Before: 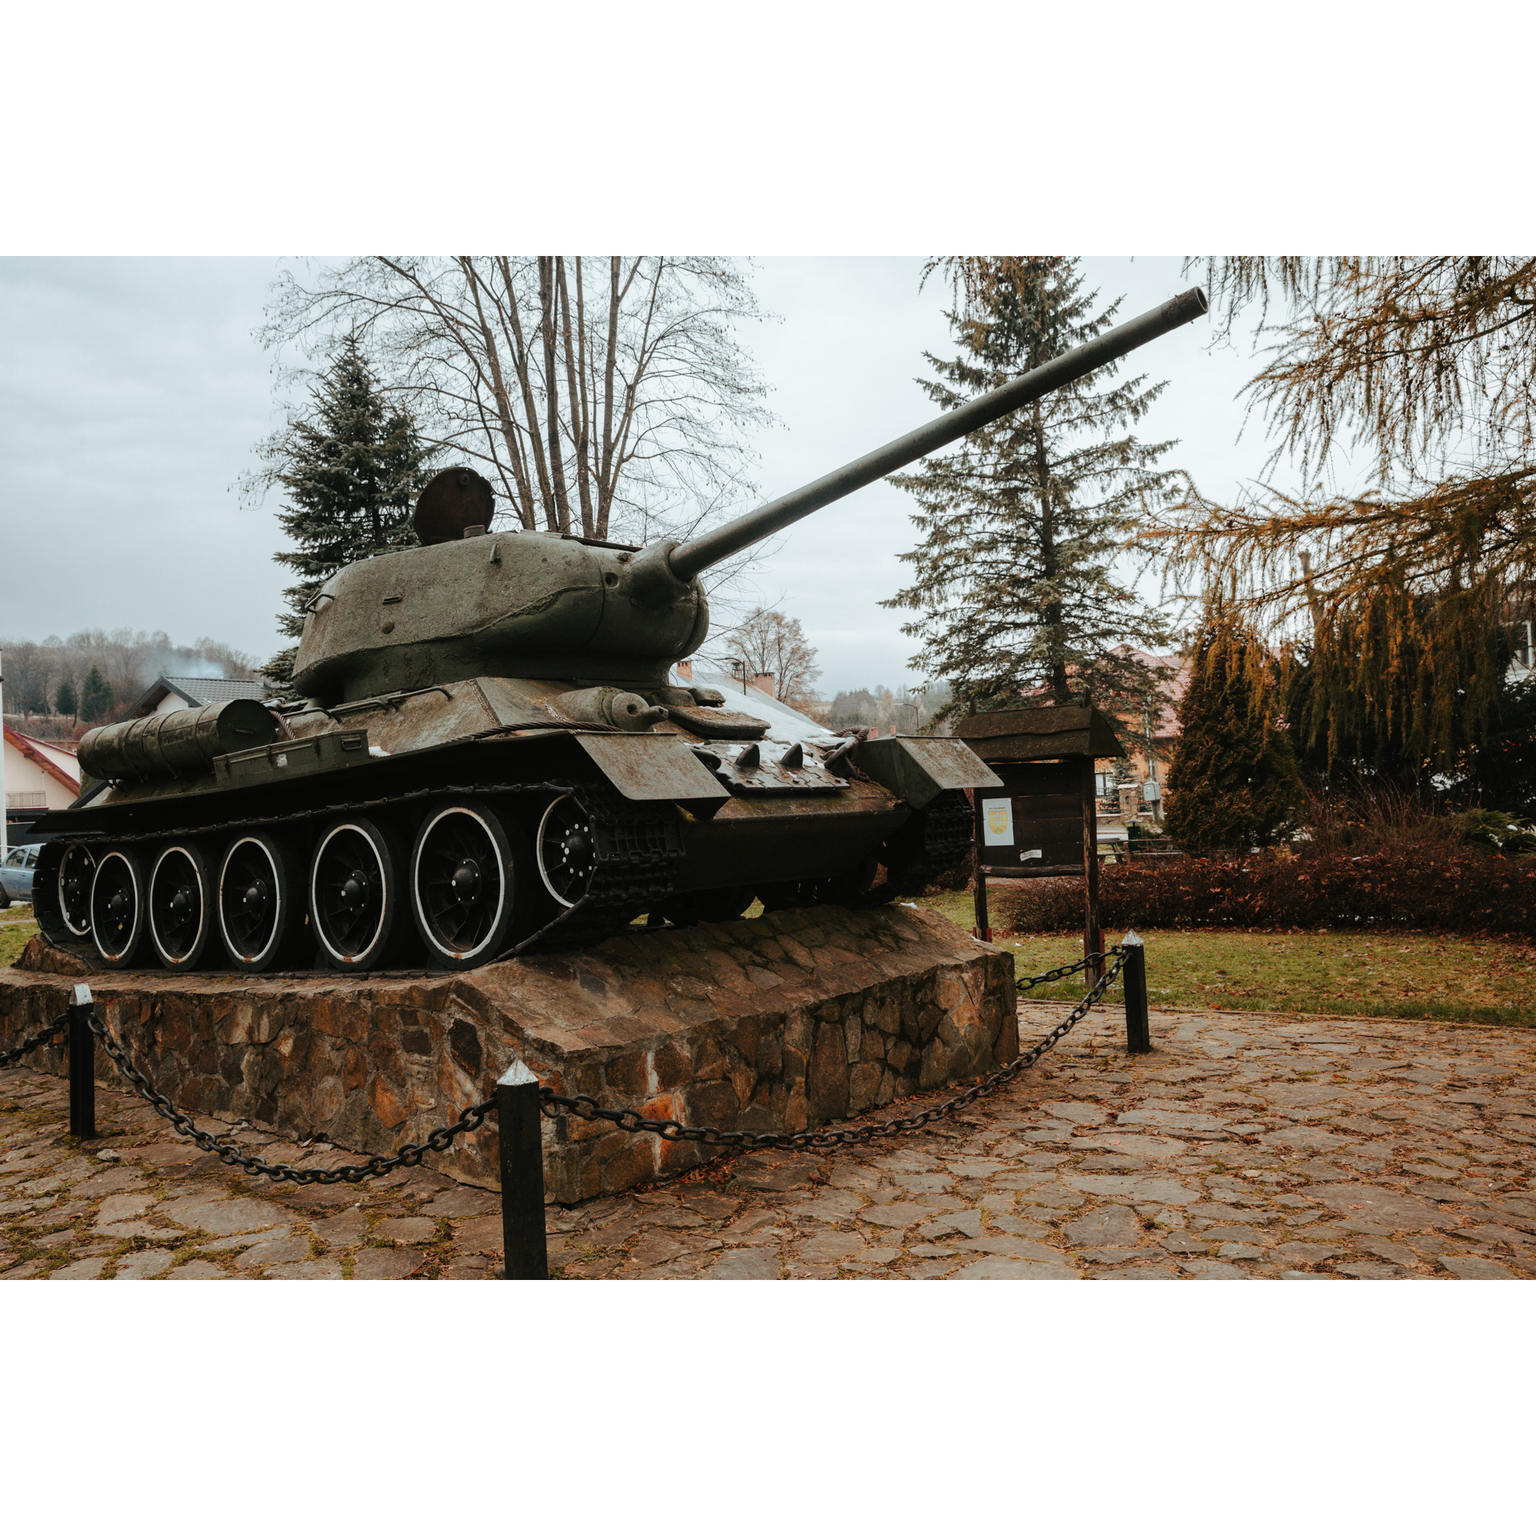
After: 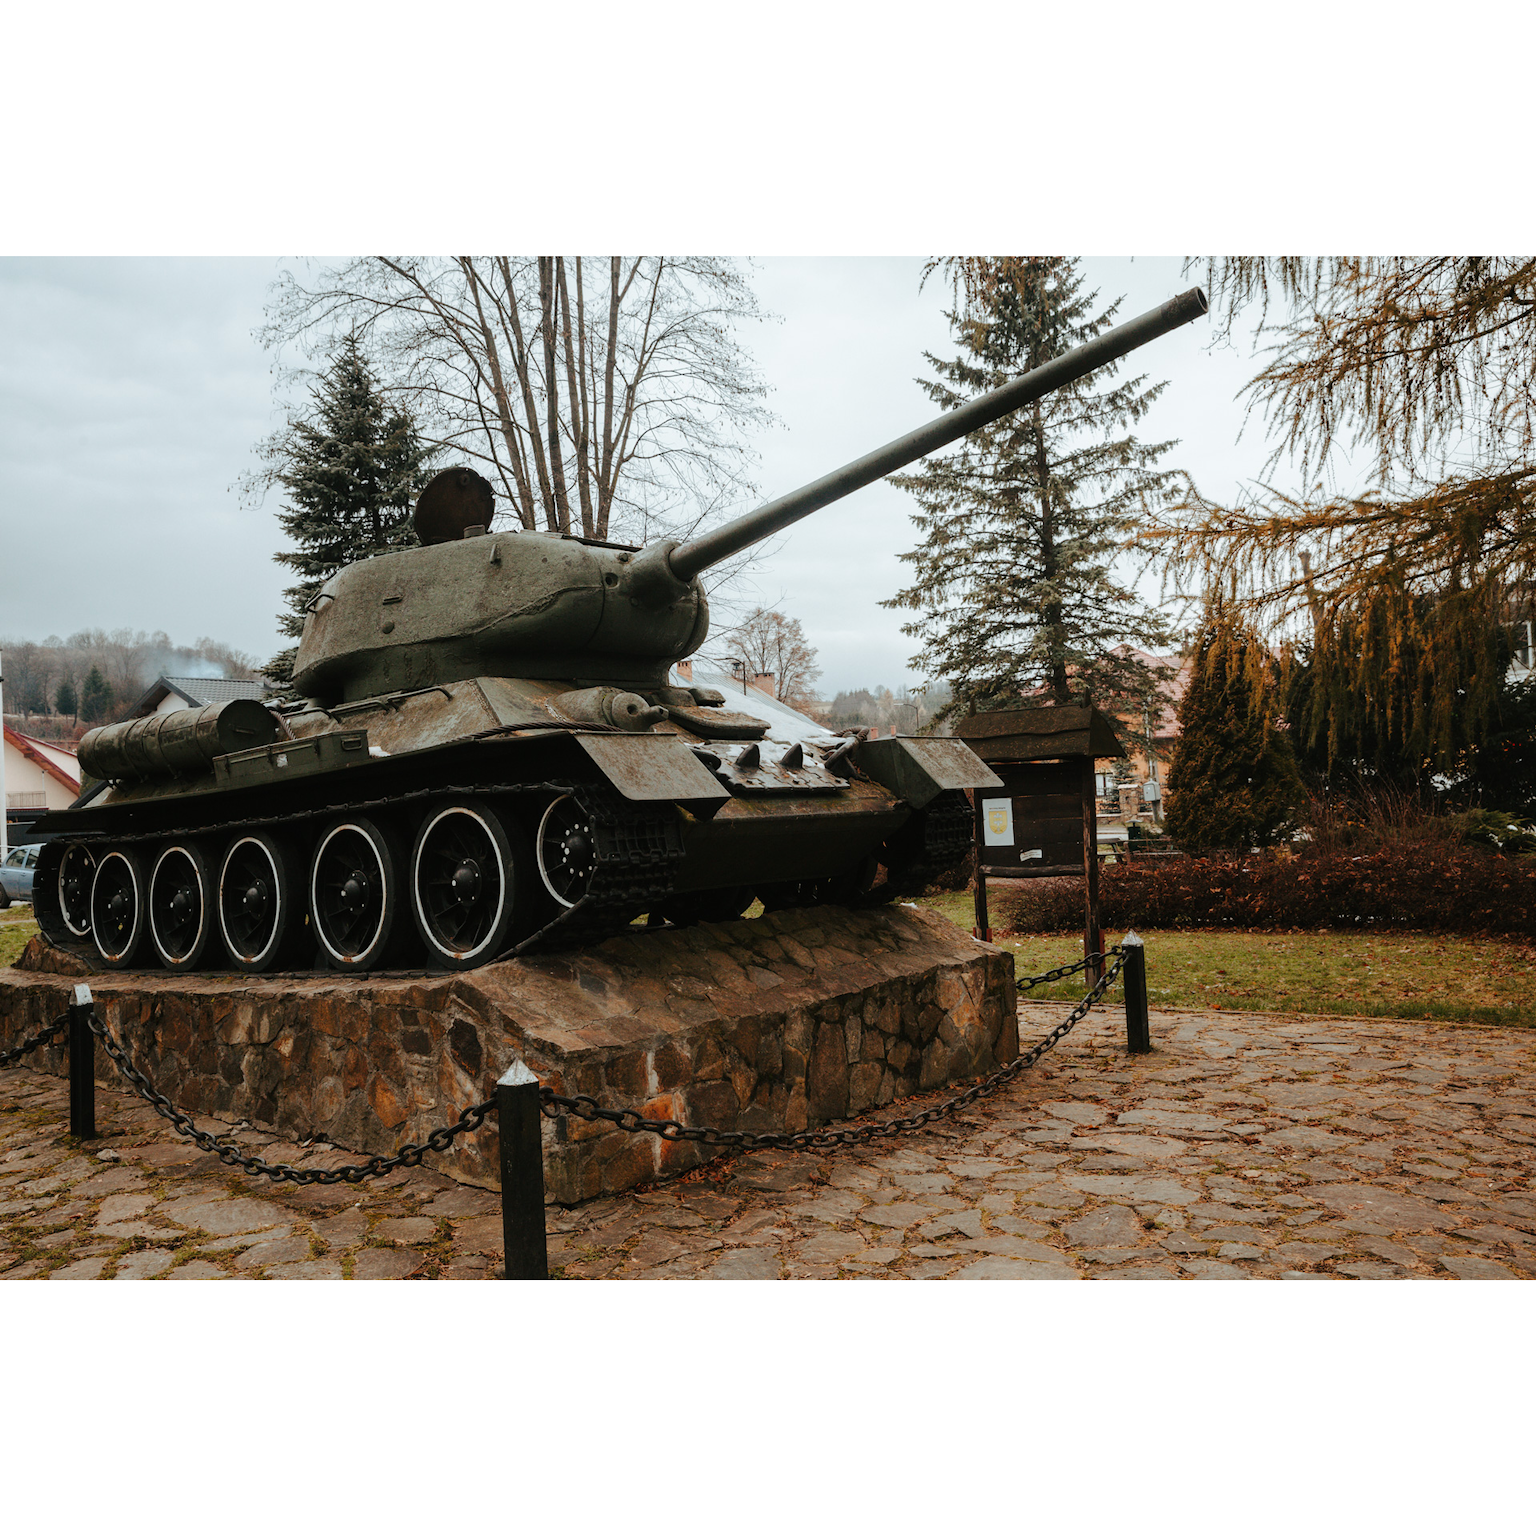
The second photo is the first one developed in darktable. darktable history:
color balance rgb: perceptual saturation grading › global saturation 2.883%
